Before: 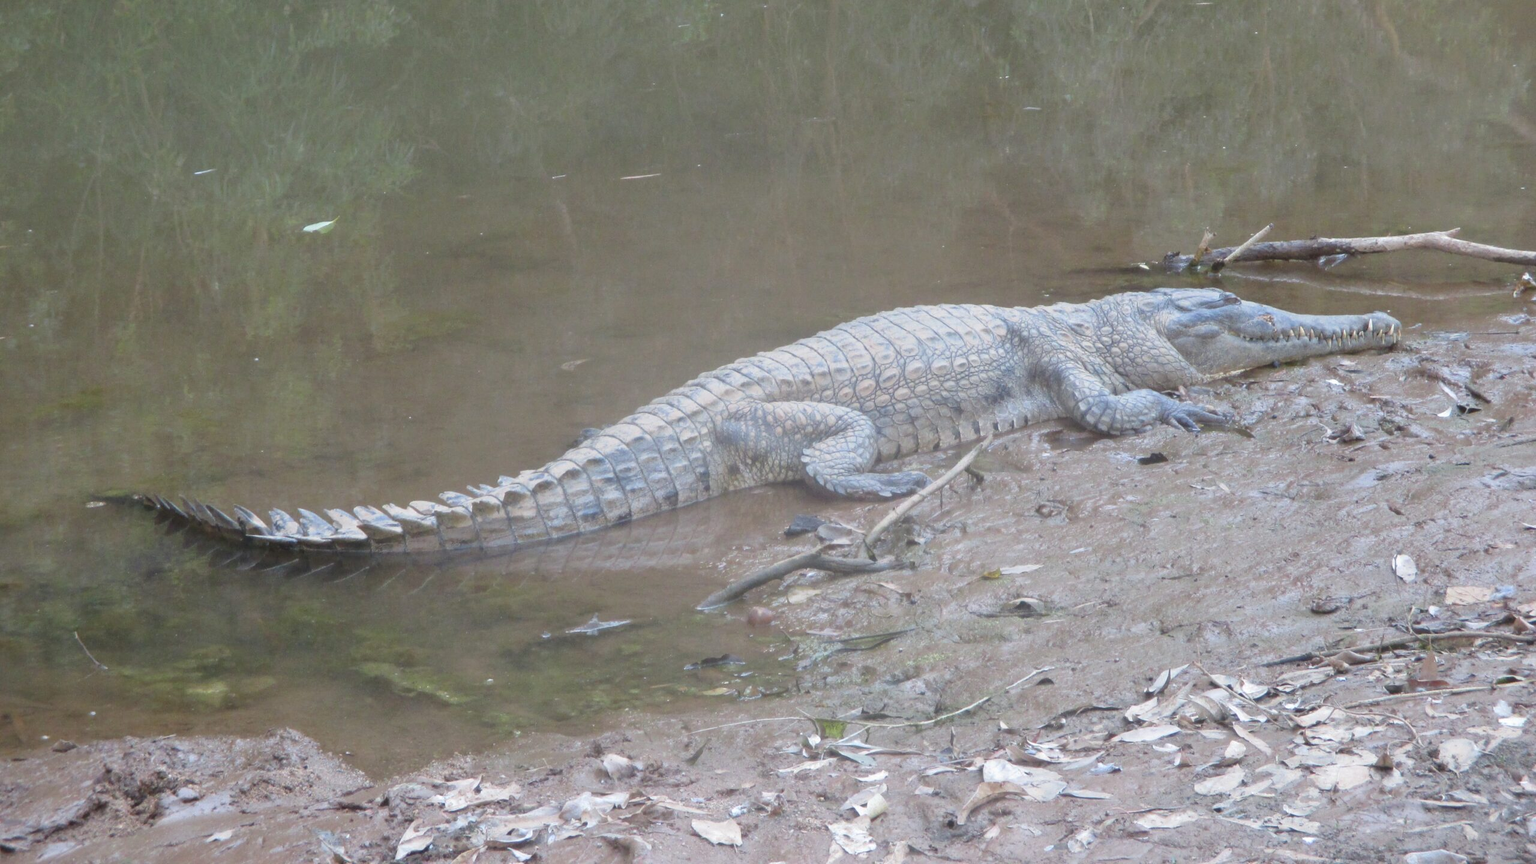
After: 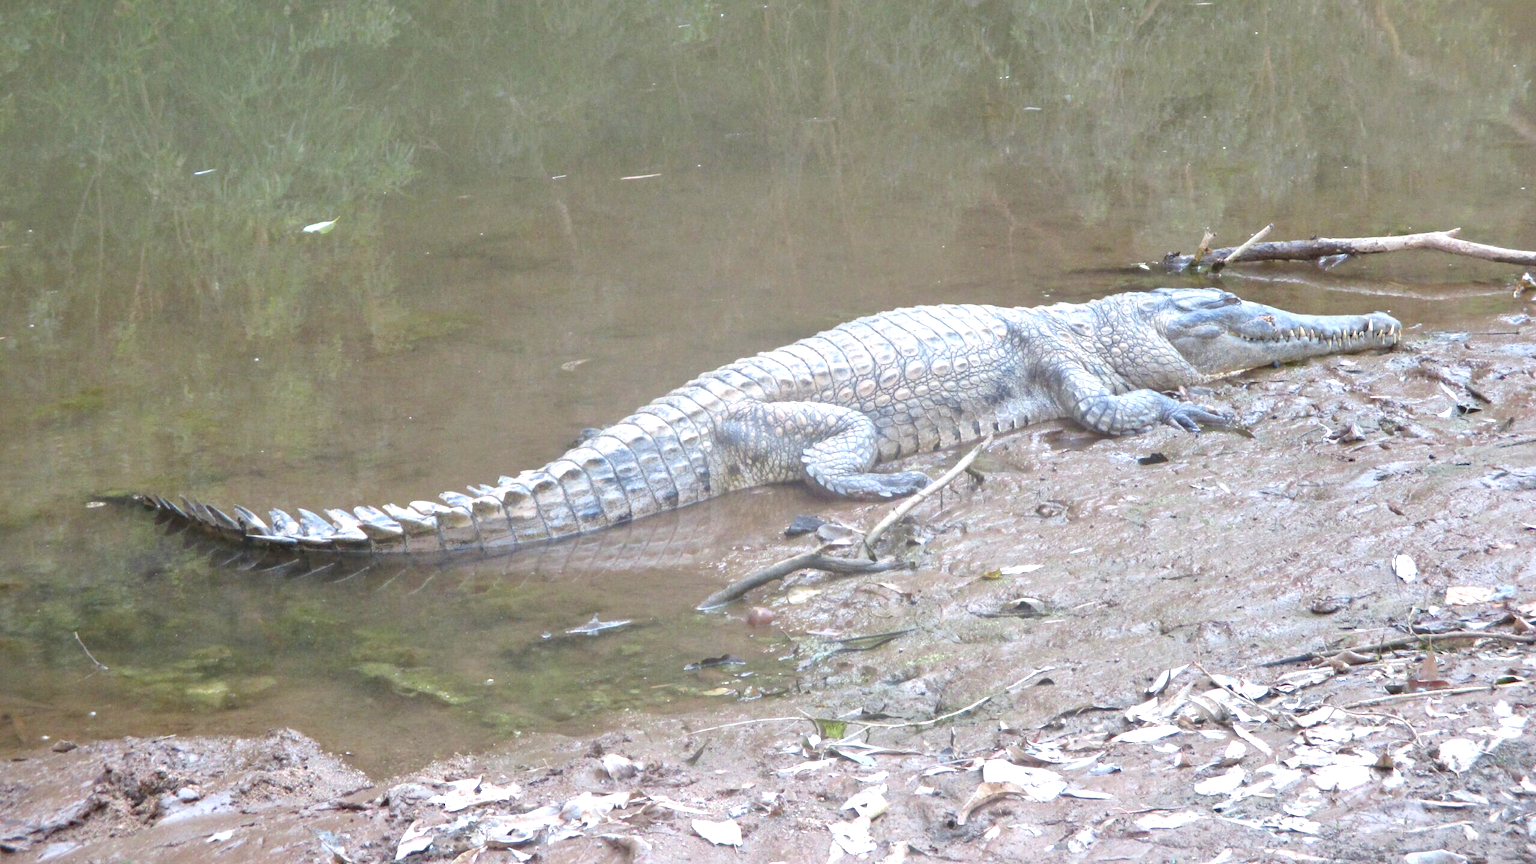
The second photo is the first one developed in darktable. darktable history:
haze removal: compatibility mode true, adaptive false
exposure: black level correction 0, exposure 0.694 EV, compensate highlight preservation false
local contrast: mode bilateral grid, contrast 21, coarseness 51, detail 119%, midtone range 0.2
